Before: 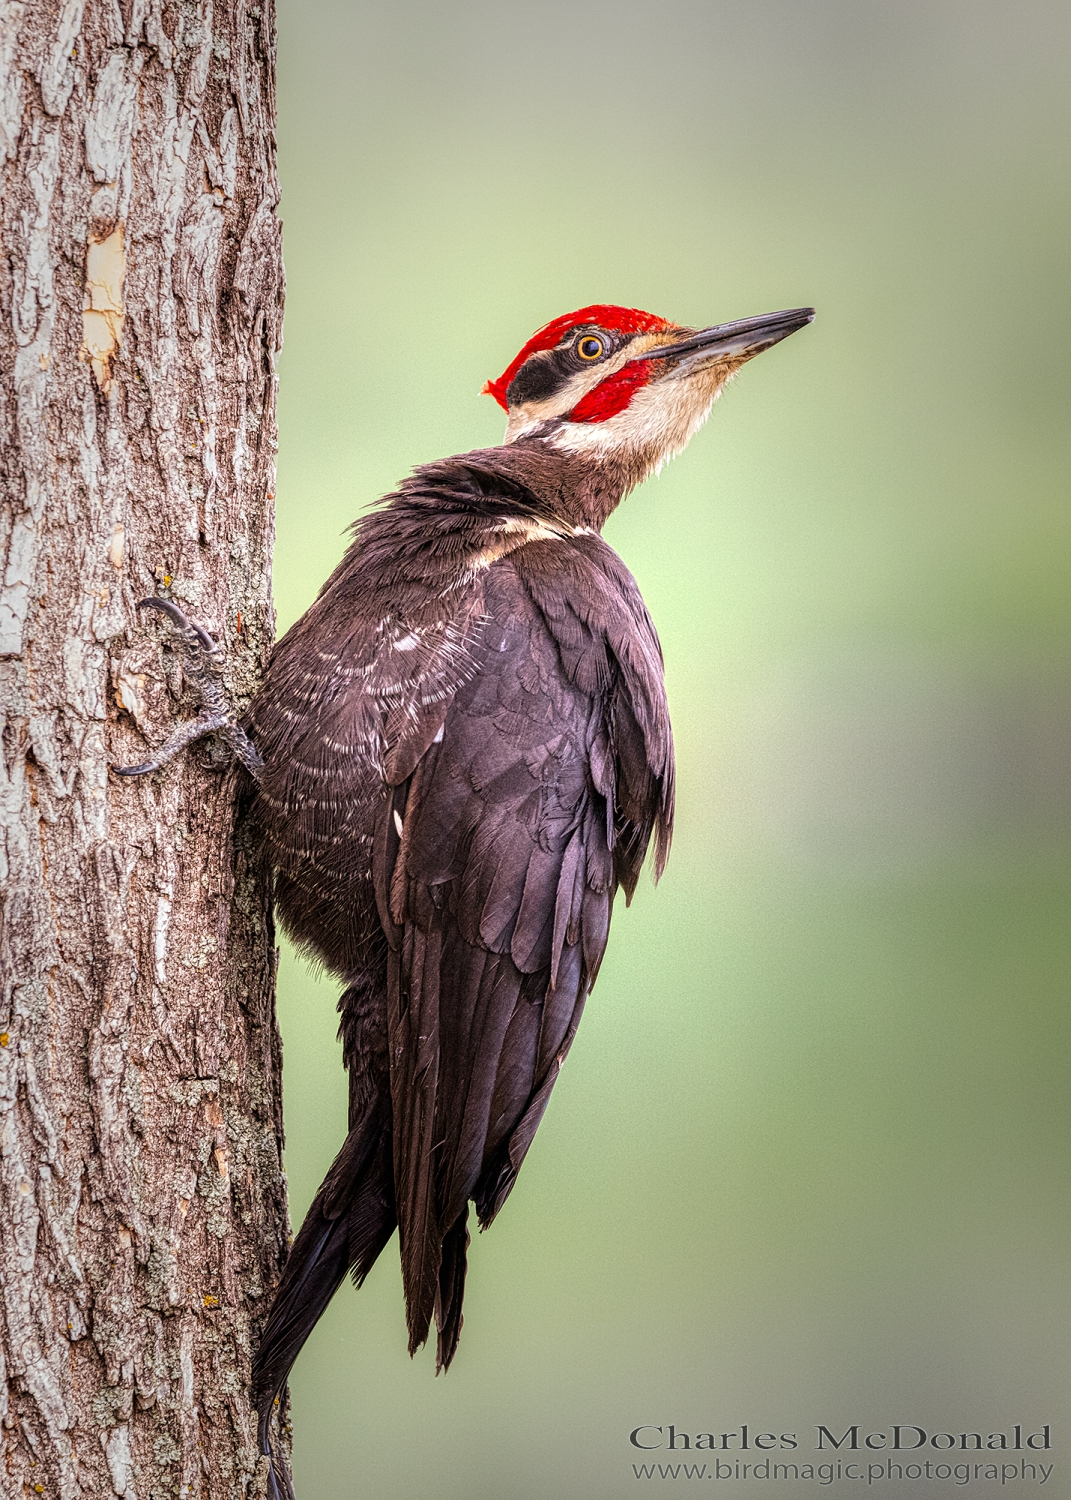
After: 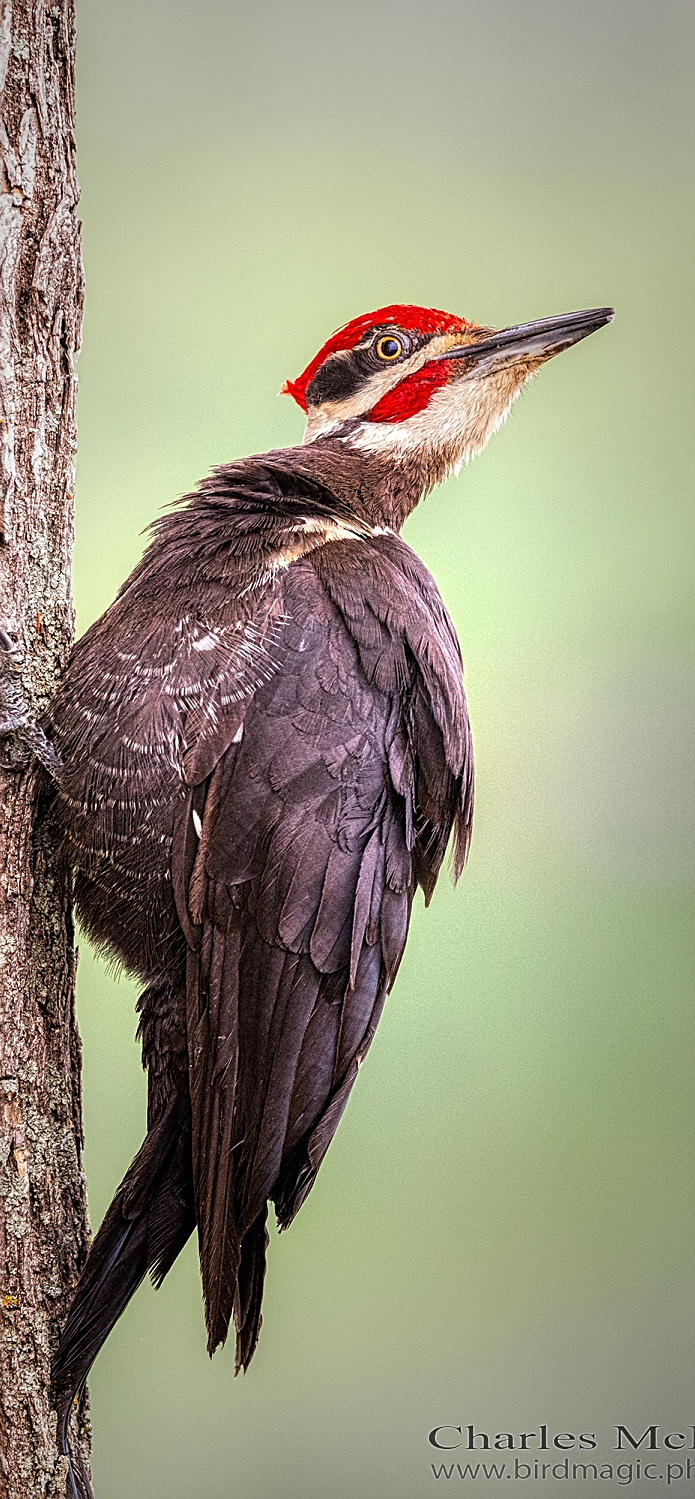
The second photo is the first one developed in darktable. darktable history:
crop and rotate: left 18.799%, right 16.307%
sharpen: on, module defaults
tone equalizer: edges refinement/feathering 500, mask exposure compensation -1.57 EV, preserve details no
